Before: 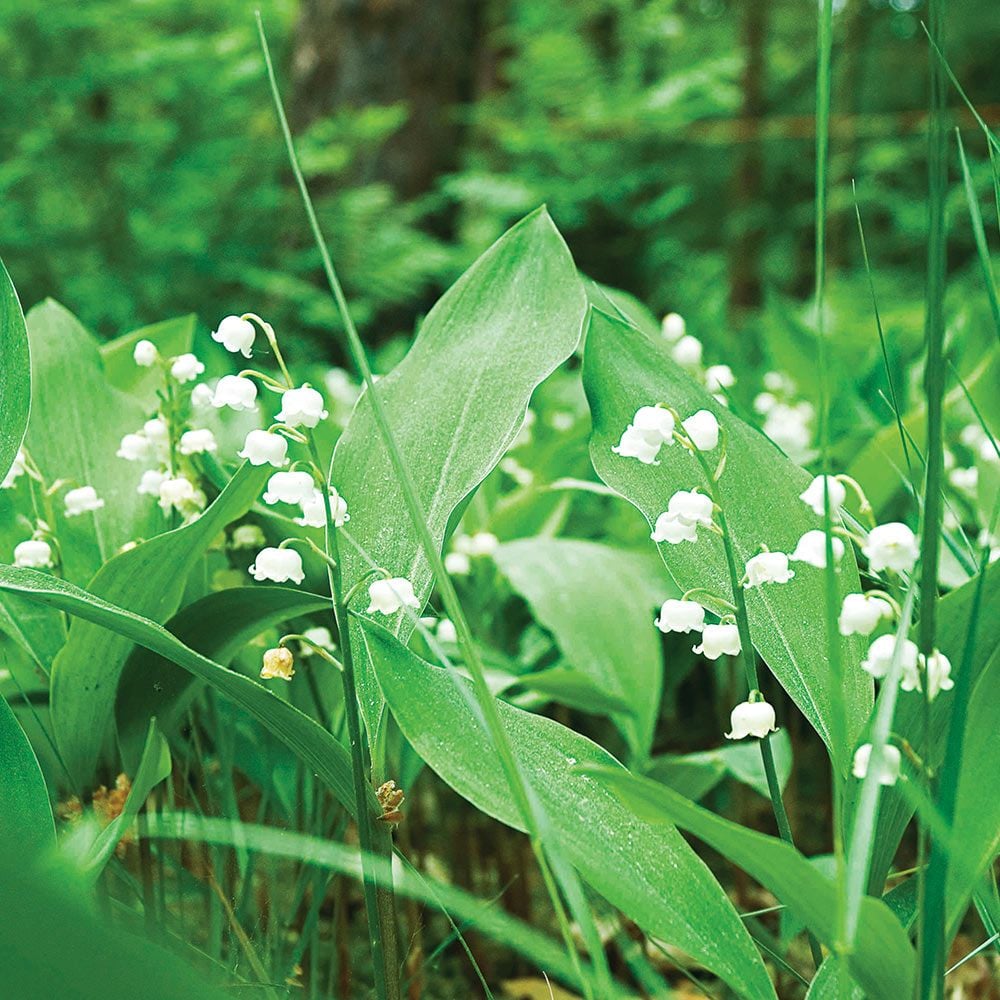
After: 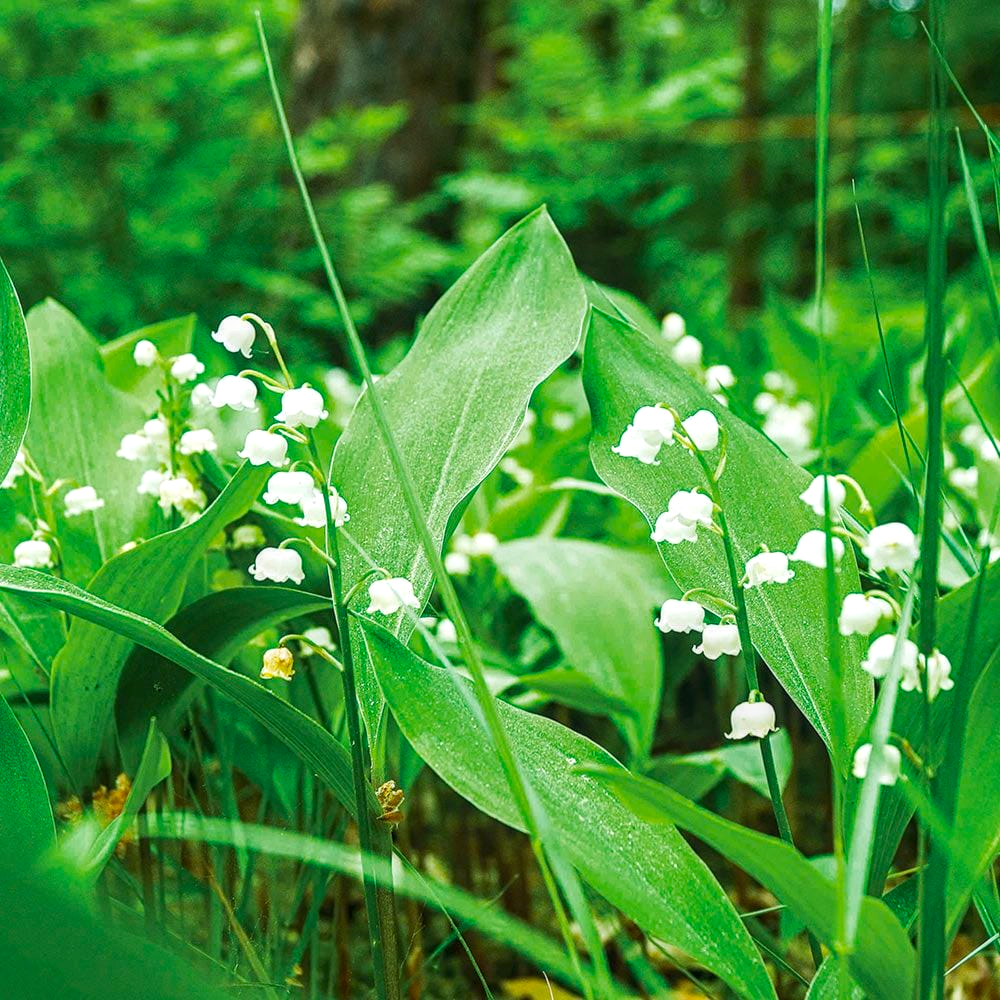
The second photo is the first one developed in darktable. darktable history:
contrast brightness saturation: saturation -0.05
local contrast: on, module defaults
color balance rgb: perceptual saturation grading › global saturation 30%, global vibrance 10%
